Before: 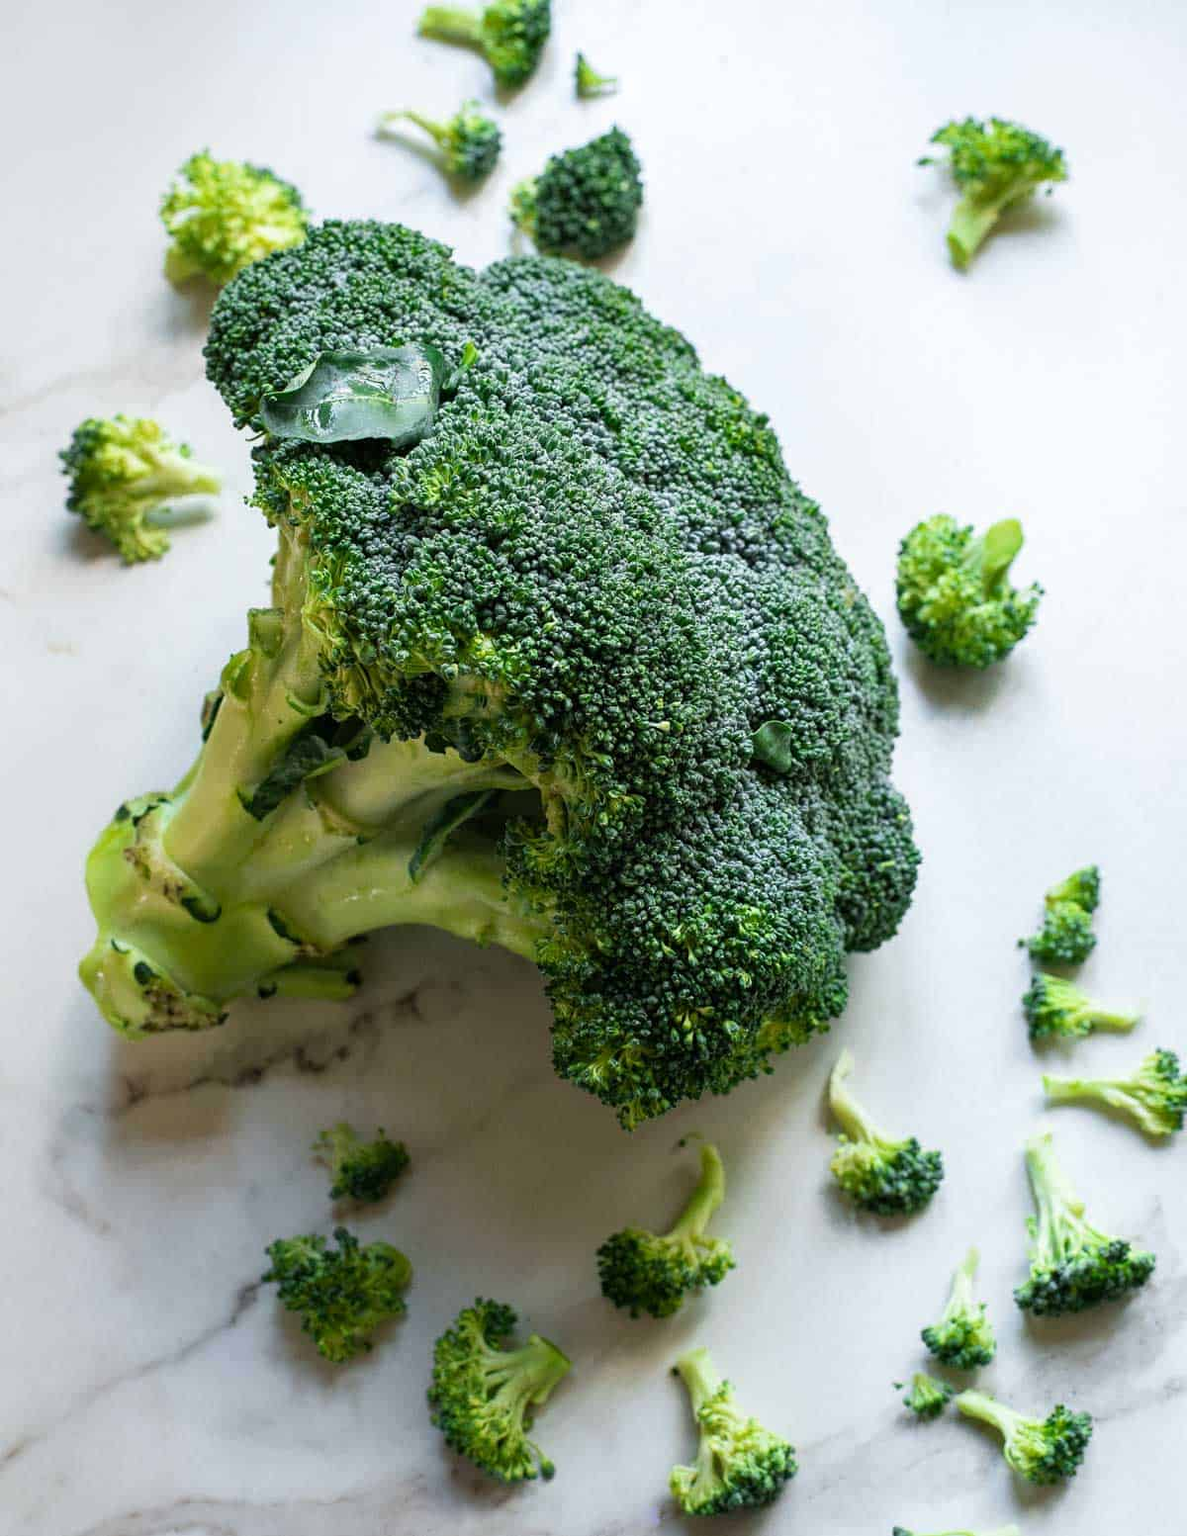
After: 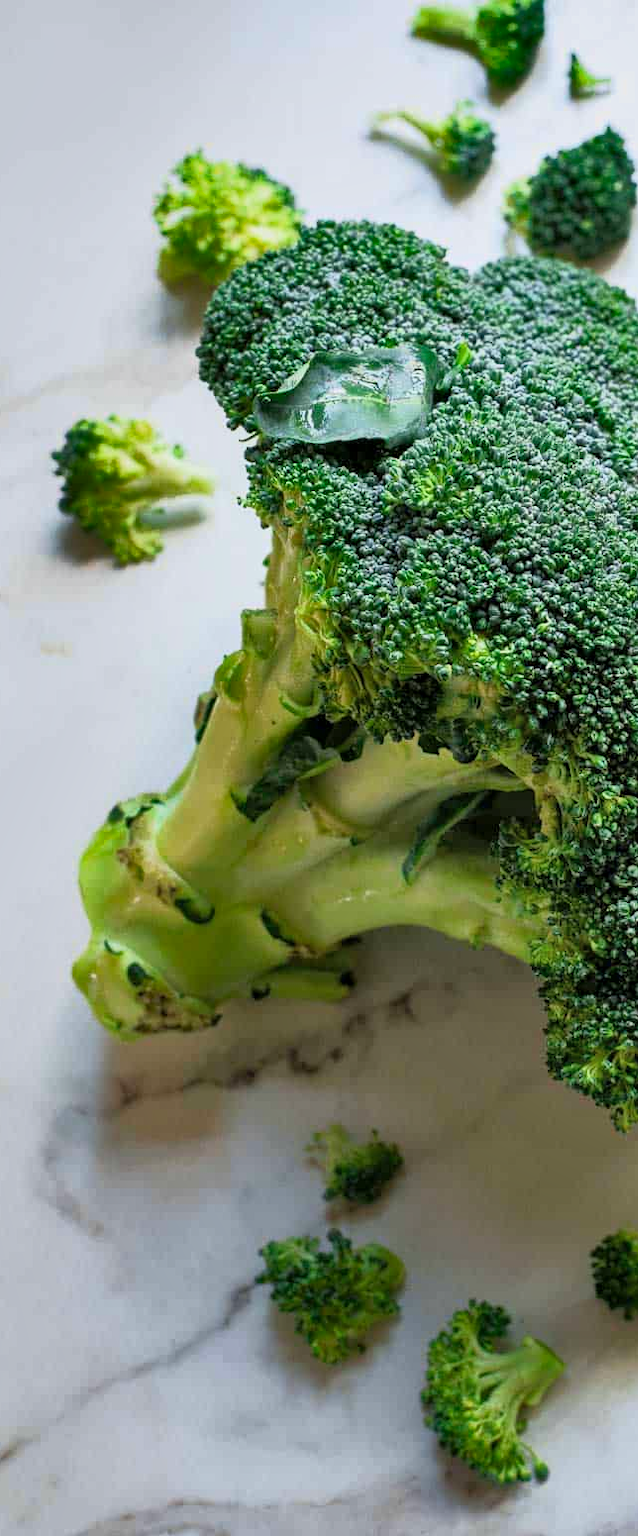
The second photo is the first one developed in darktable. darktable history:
crop: left 0.587%, right 45.588%, bottom 0.086%
tone curve: curves: ch0 [(0.013, 0) (0.061, 0.059) (0.239, 0.256) (0.502, 0.501) (0.683, 0.676) (0.761, 0.773) (0.858, 0.858) (0.987, 0.945)]; ch1 [(0, 0) (0.172, 0.123) (0.304, 0.267) (0.414, 0.395) (0.472, 0.473) (0.502, 0.502) (0.521, 0.528) (0.583, 0.595) (0.654, 0.673) (0.728, 0.761) (1, 1)]; ch2 [(0, 0) (0.411, 0.424) (0.485, 0.476) (0.502, 0.501) (0.553, 0.557) (0.57, 0.576) (1, 1)], color space Lab, independent channels, preserve colors none
shadows and highlights: shadows 60, soften with gaussian
